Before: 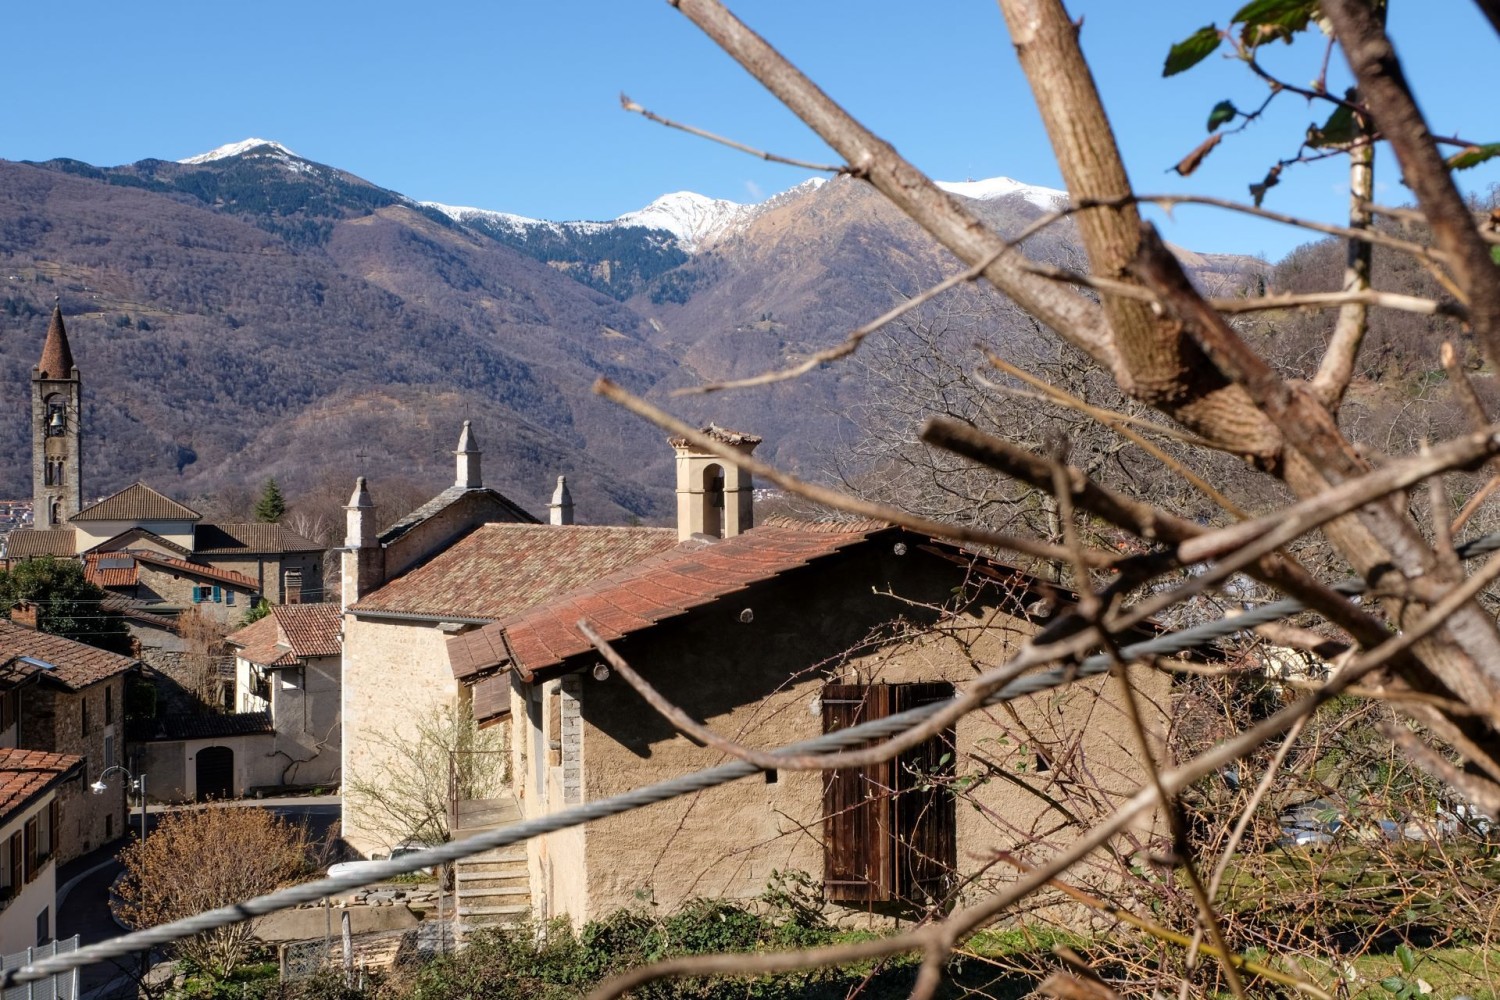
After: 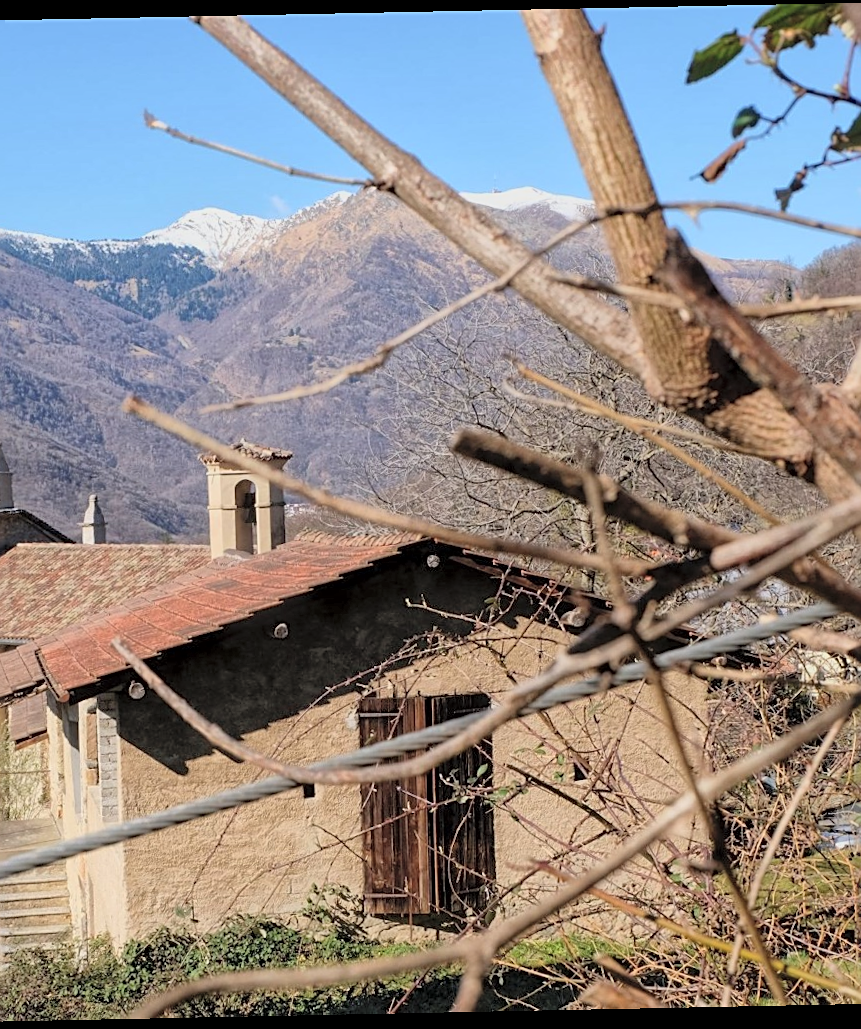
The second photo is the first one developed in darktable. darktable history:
global tonemap: drago (1, 100), detail 1
sharpen: on, module defaults
crop: left 31.458%, top 0%, right 11.876%
rotate and perspective: rotation -1.17°, automatic cropping off
contrast brightness saturation: brightness 0.15
